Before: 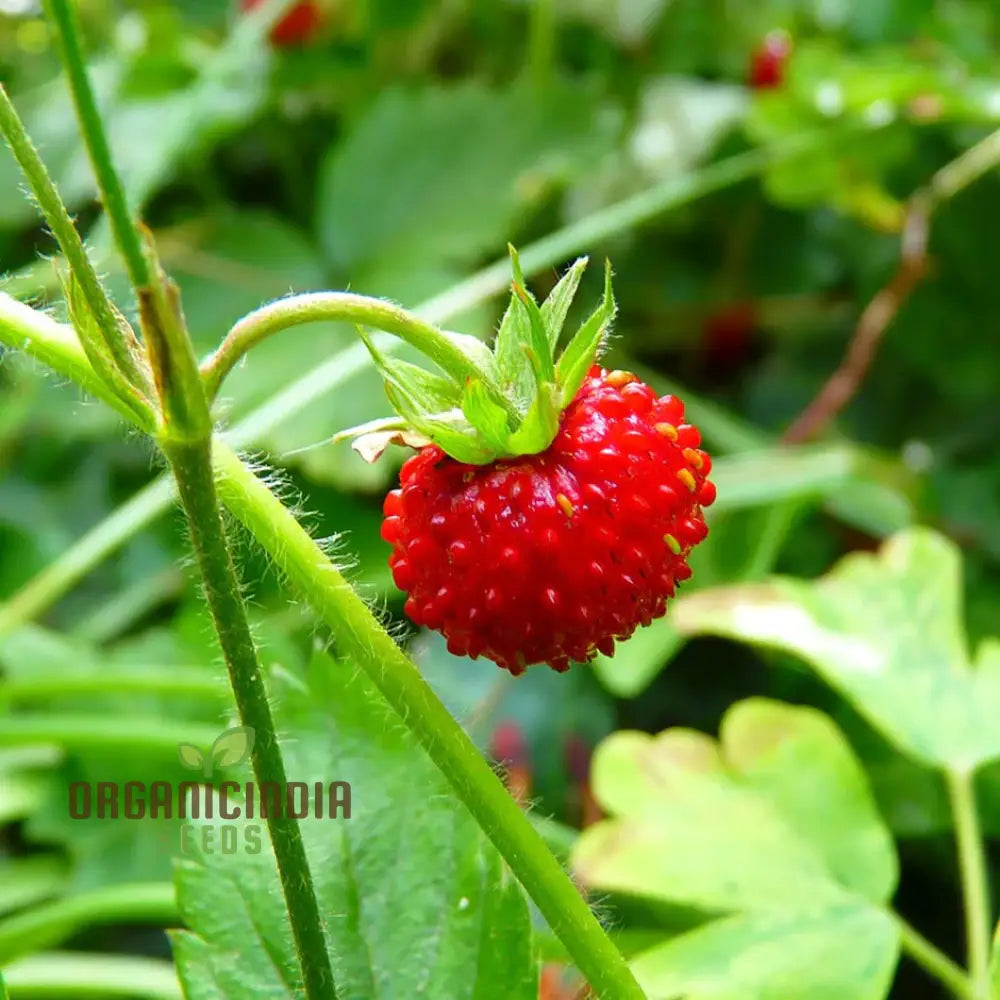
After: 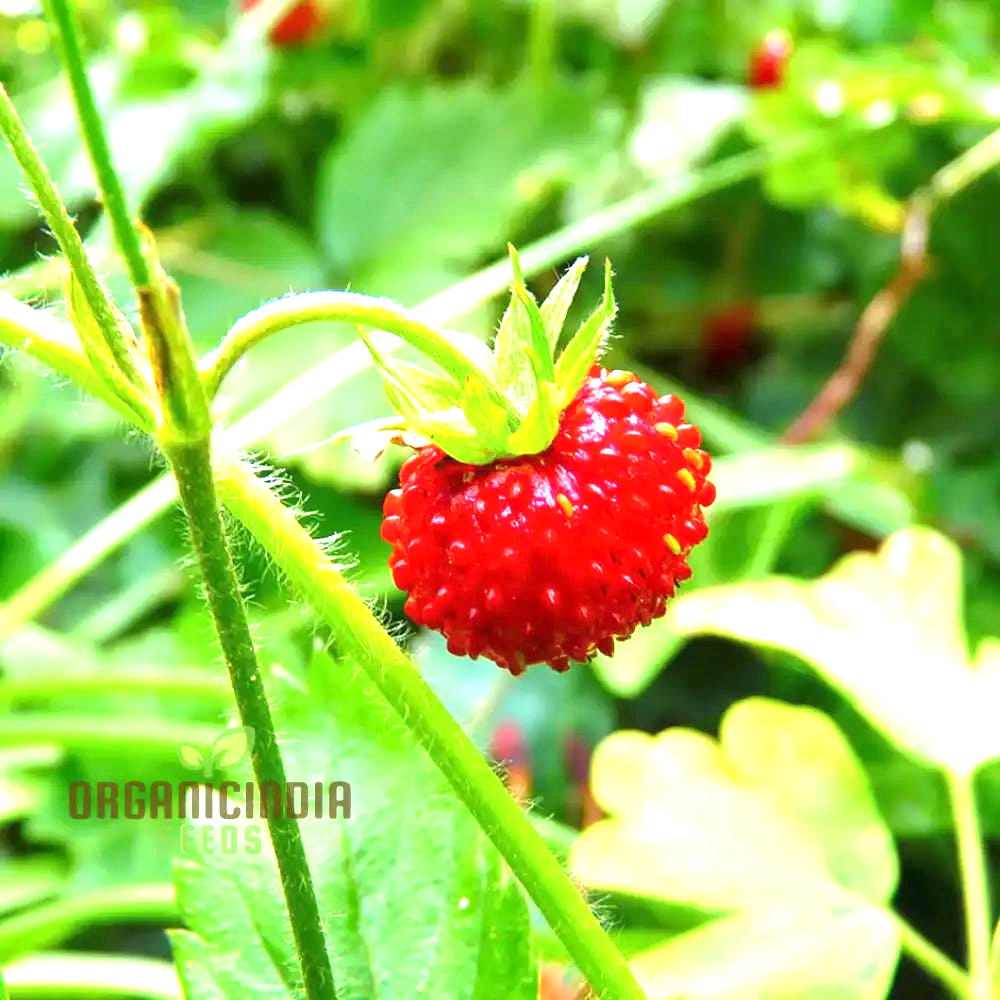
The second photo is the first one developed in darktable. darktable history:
exposure: black level correction 0, exposure 1.298 EV, compensate highlight preservation false
local contrast: highlights 103%, shadows 97%, detail 119%, midtone range 0.2
